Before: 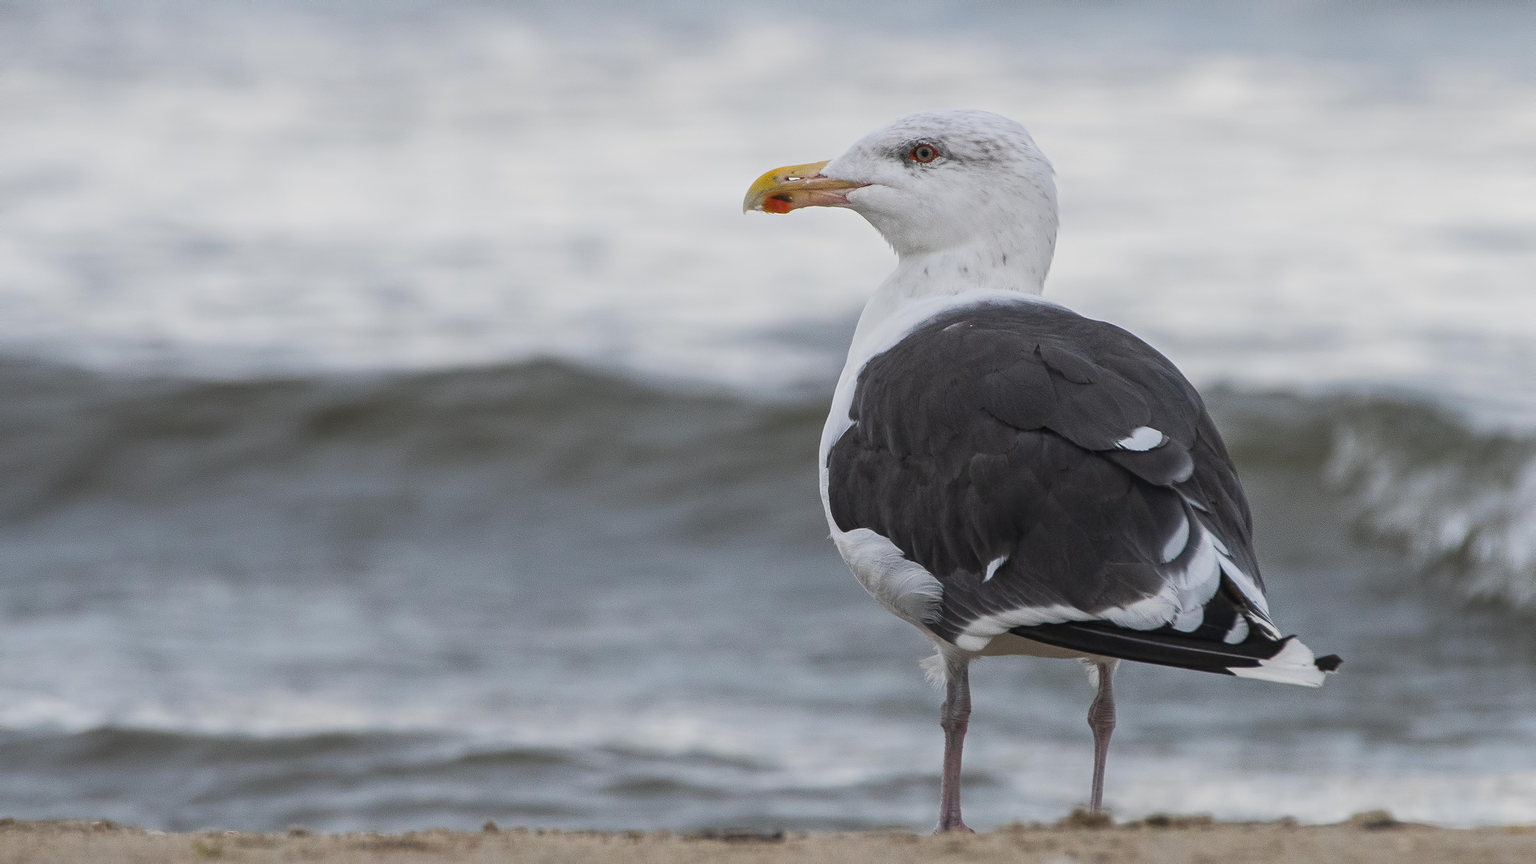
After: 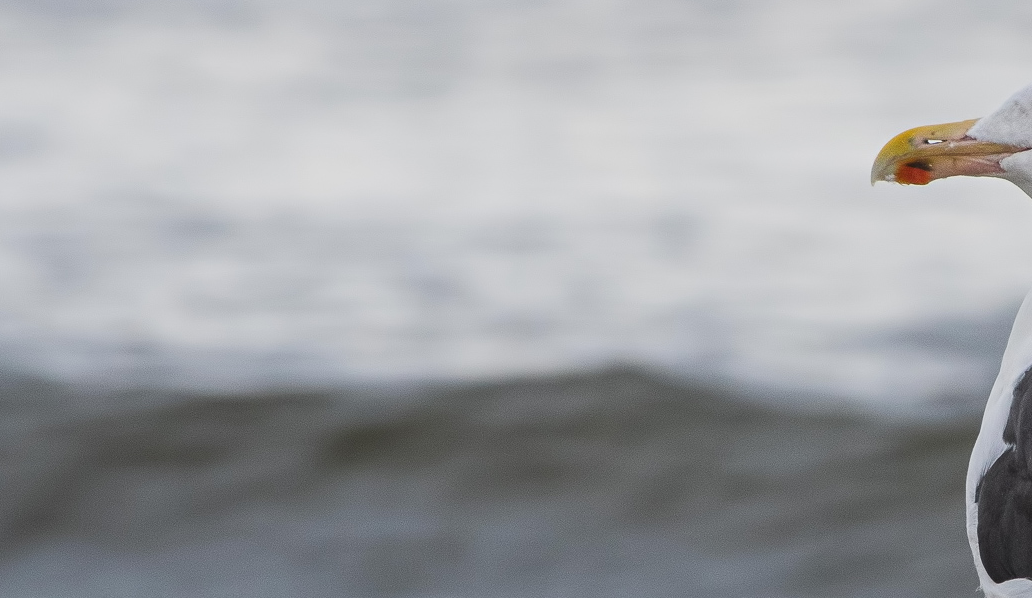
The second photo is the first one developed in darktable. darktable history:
crop and rotate: left 3.053%, top 7.601%, right 43.145%, bottom 37.019%
